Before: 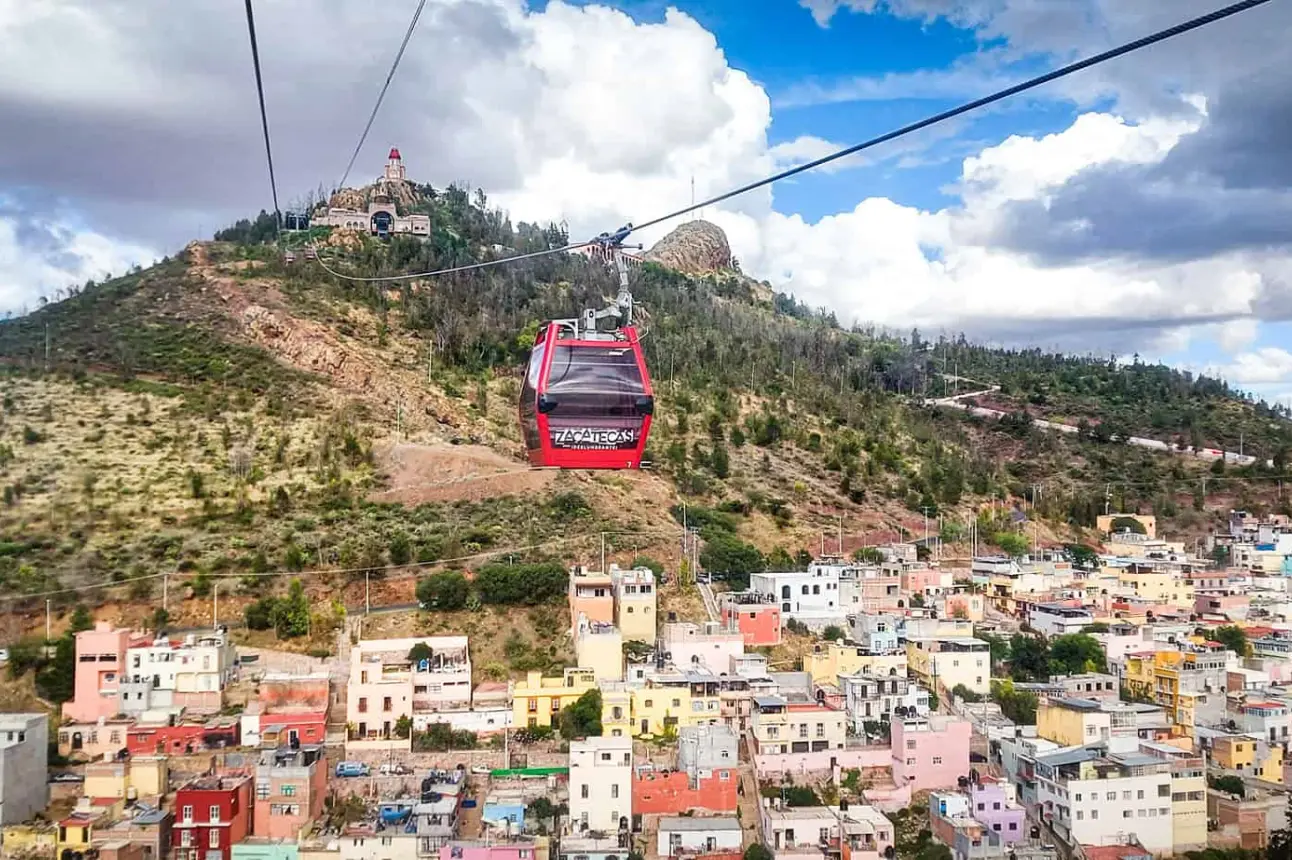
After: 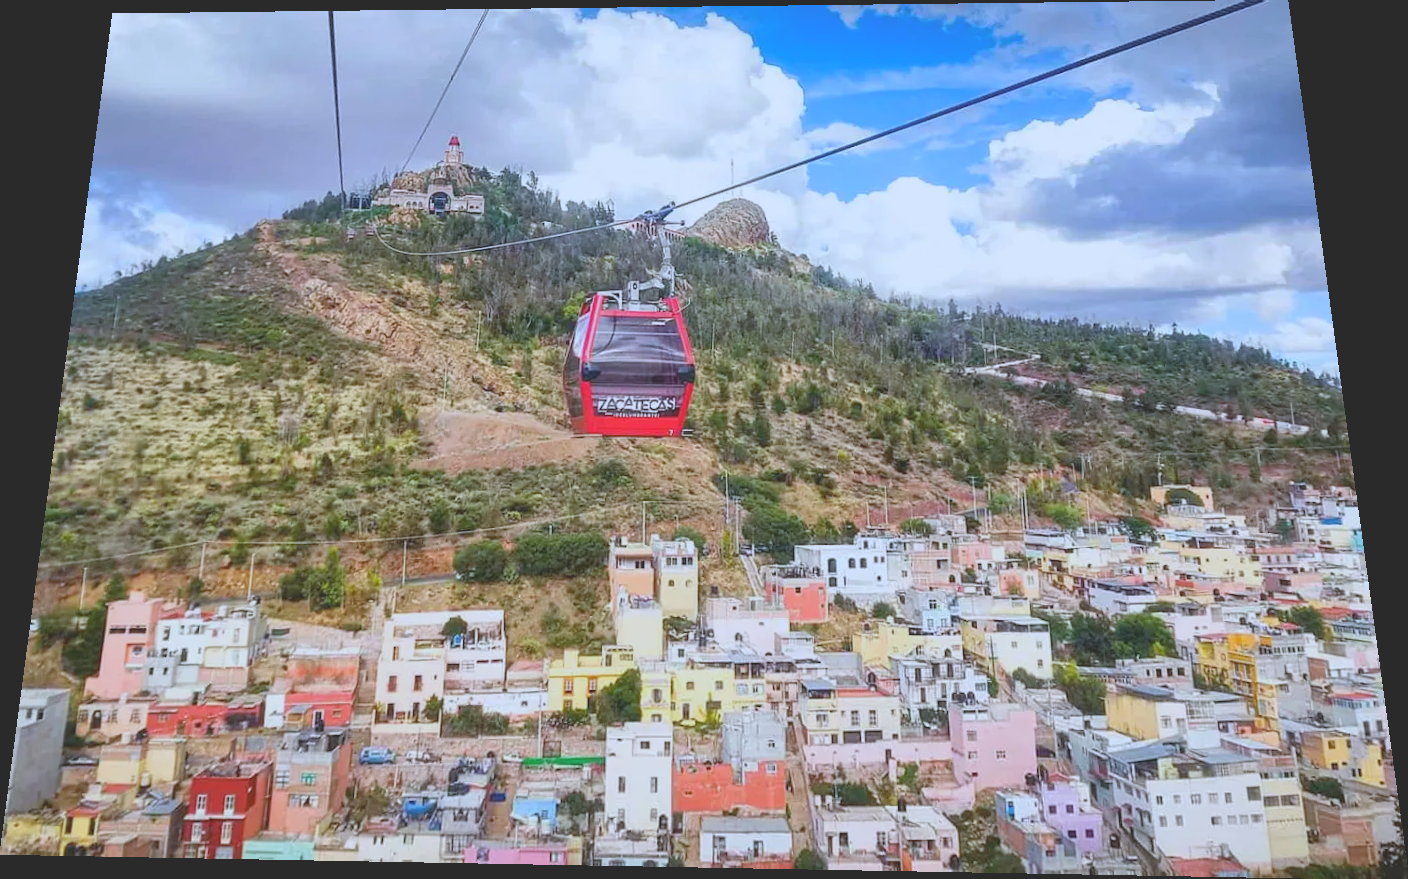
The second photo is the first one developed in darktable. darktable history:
white balance: red 0.931, blue 1.11
rotate and perspective: rotation 0.128°, lens shift (vertical) -0.181, lens shift (horizontal) -0.044, shear 0.001, automatic cropping off
tone curve: curves: ch0 [(0, 0.172) (1, 0.91)], color space Lab, independent channels, preserve colors none
